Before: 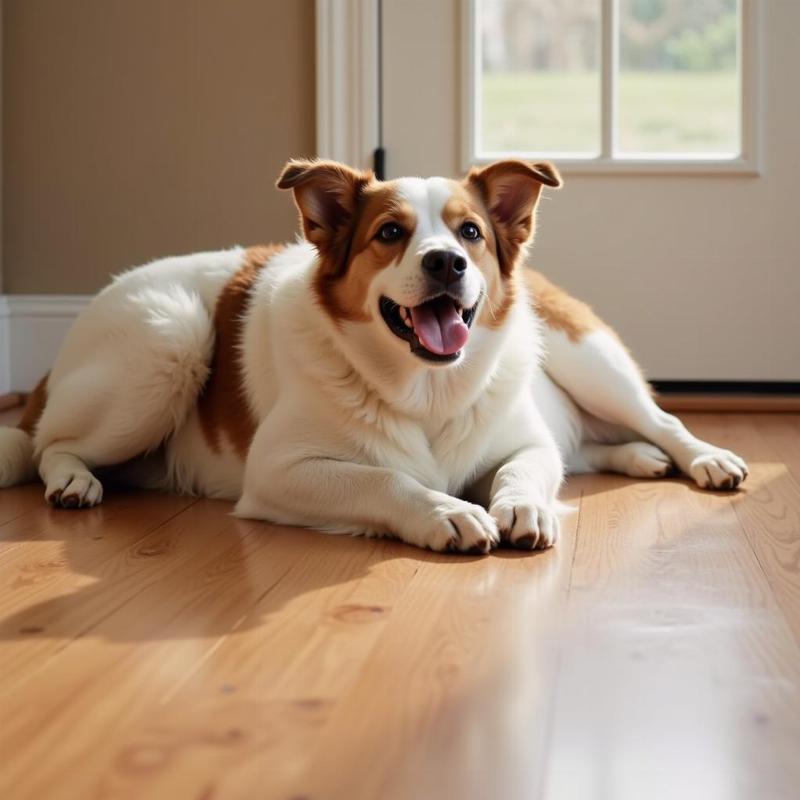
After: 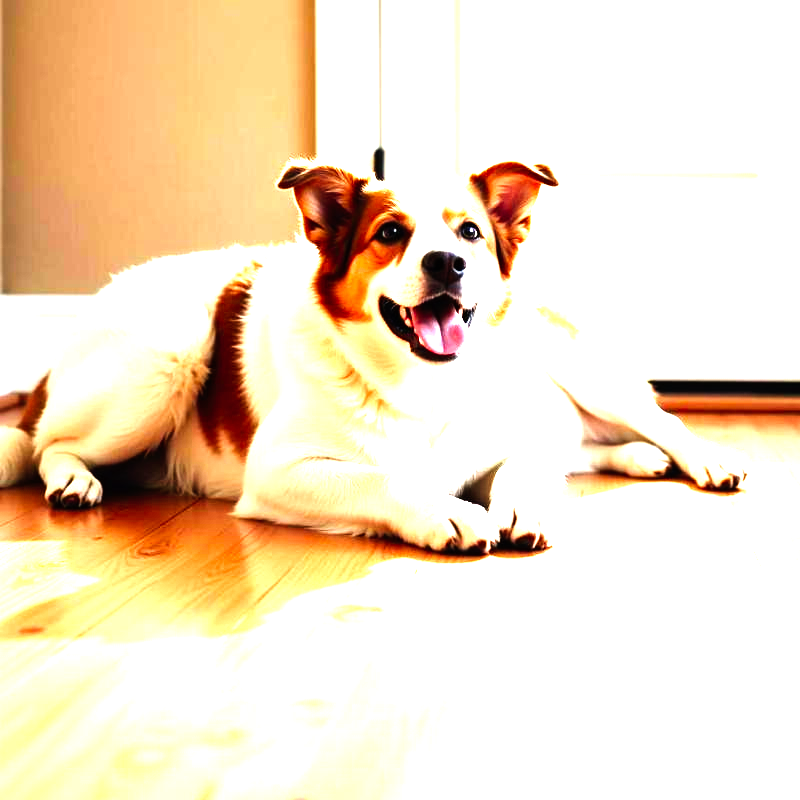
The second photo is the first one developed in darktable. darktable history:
base curve: curves: ch0 [(0, 0) (0.007, 0.004) (0.027, 0.03) (0.046, 0.07) (0.207, 0.54) (0.442, 0.872) (0.673, 0.972) (1, 1)], preserve colors none
levels: levels [0, 0.352, 0.703]
